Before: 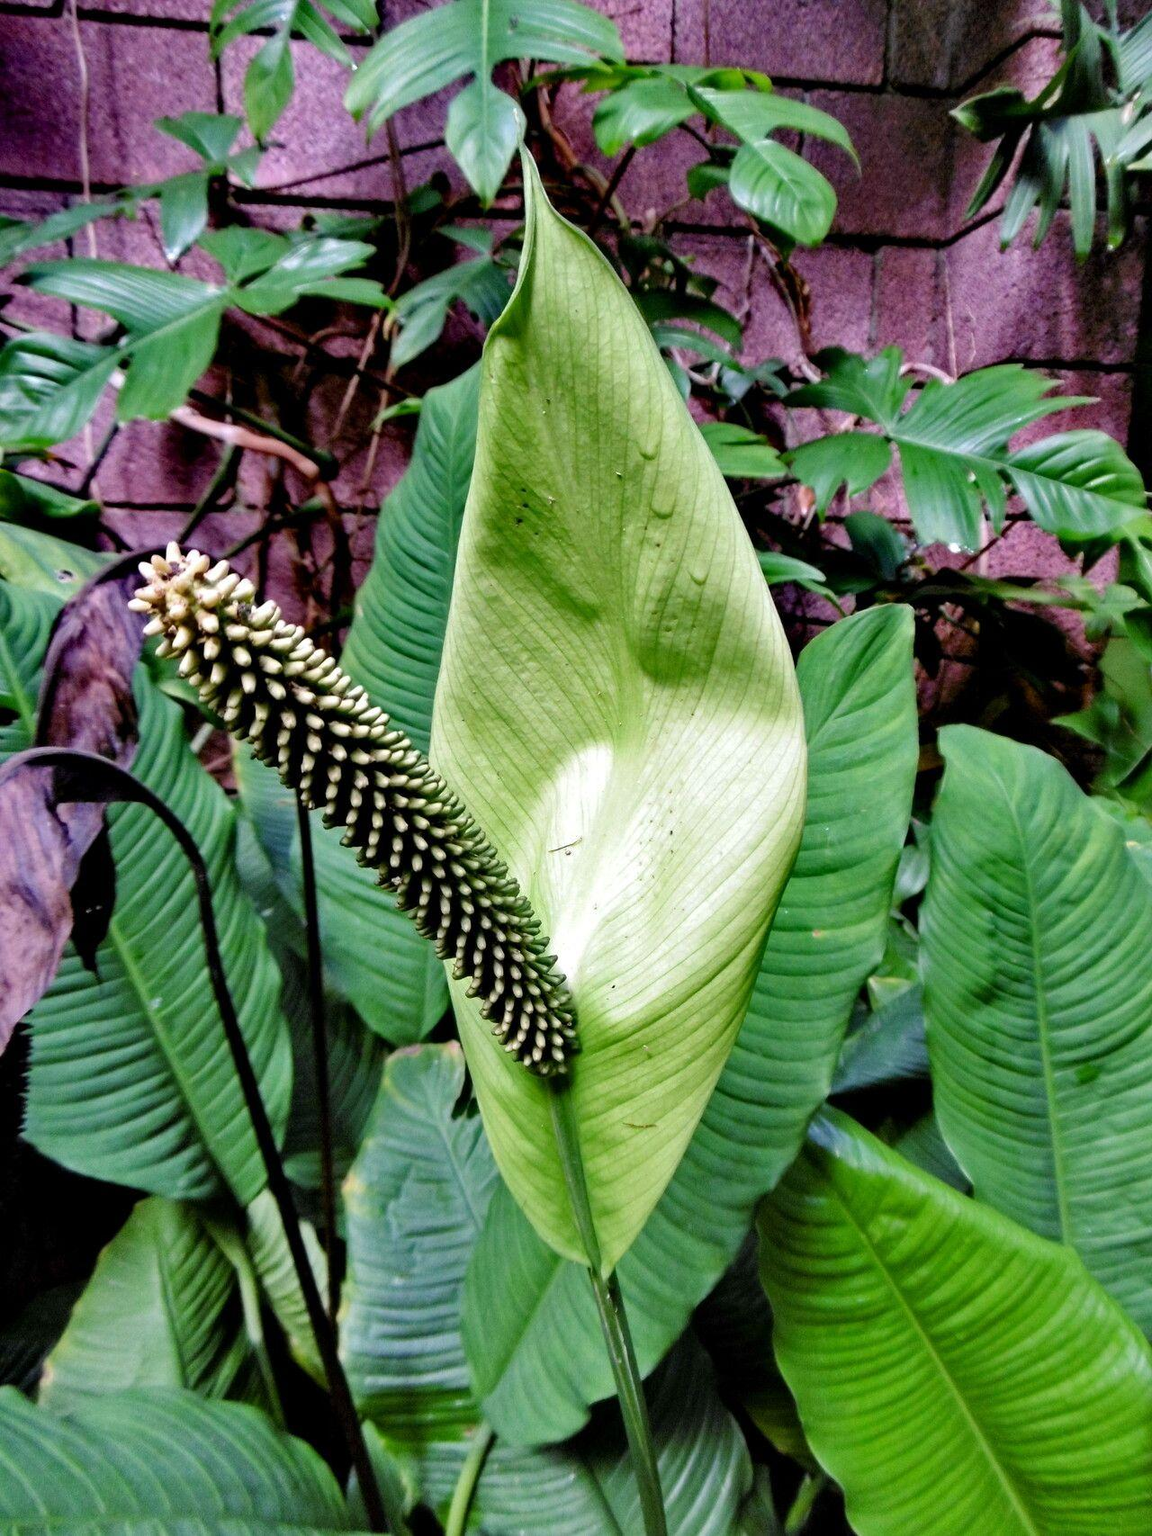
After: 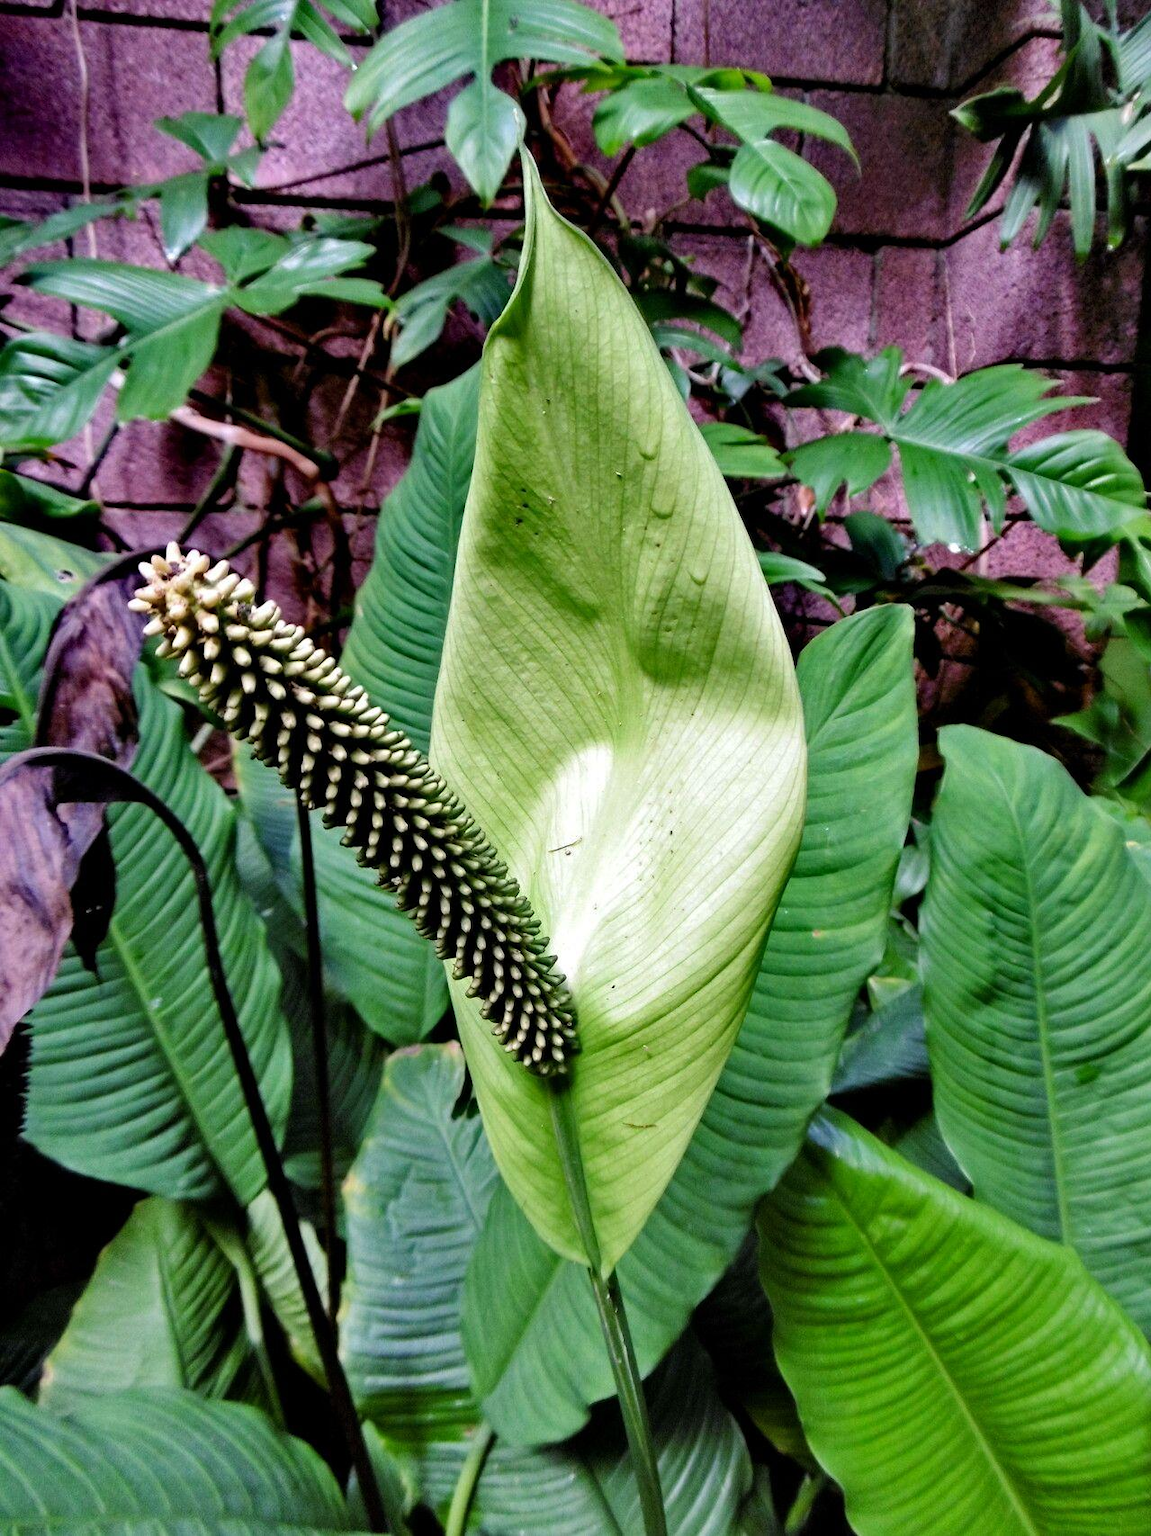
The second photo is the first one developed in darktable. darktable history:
color balance rgb: shadows lift › luminance -19.964%, perceptual saturation grading › global saturation 0.149%, saturation formula JzAzBz (2021)
